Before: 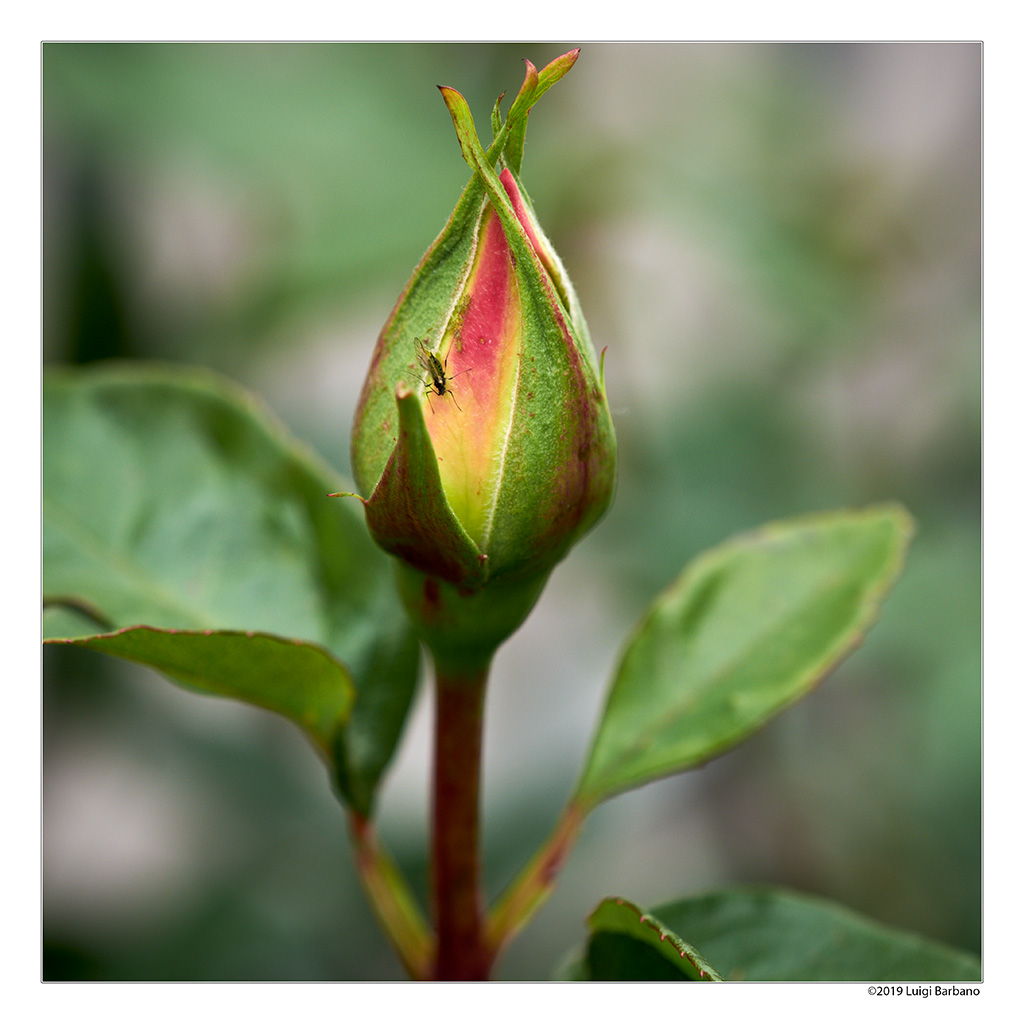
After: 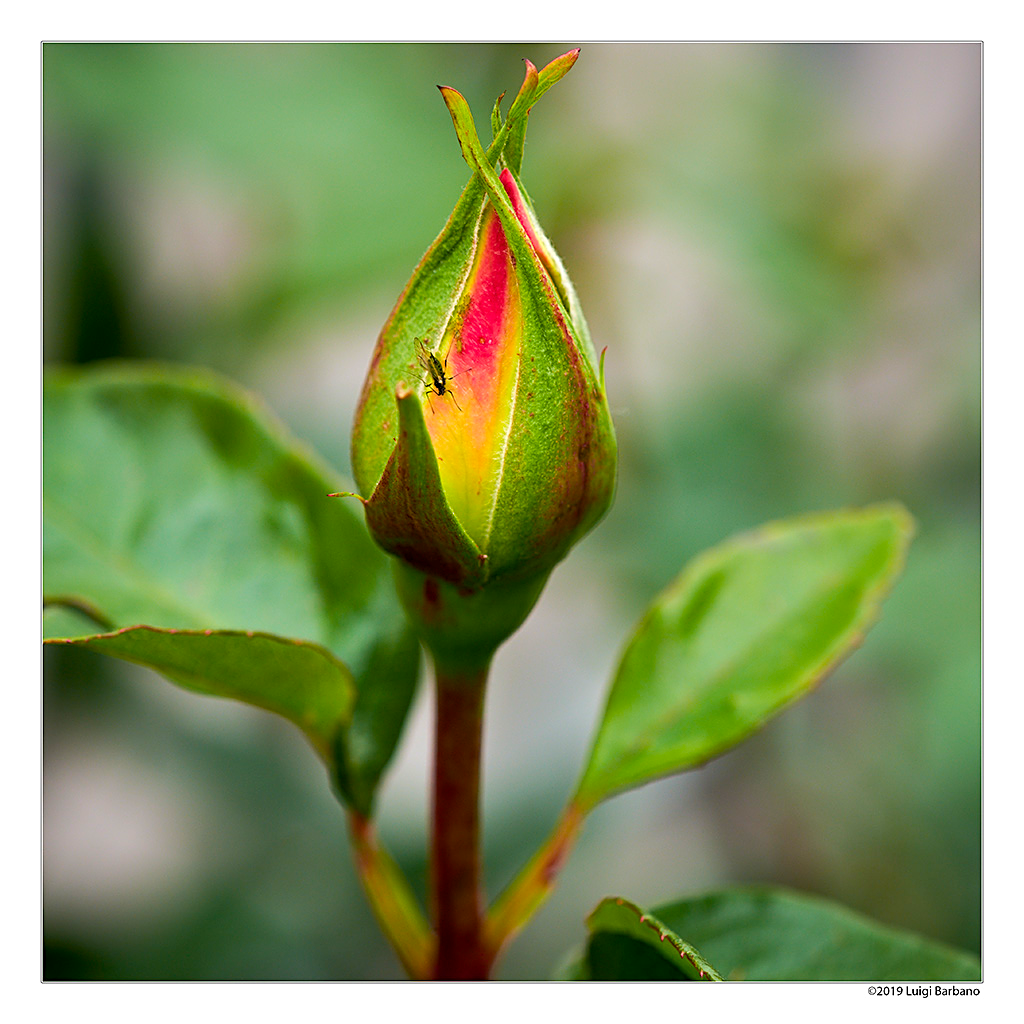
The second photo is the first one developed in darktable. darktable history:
sharpen: radius 1.967
color balance rgb: perceptual saturation grading › global saturation 25%, perceptual brilliance grading › mid-tones 10%, perceptual brilliance grading › shadows 15%, global vibrance 20%
